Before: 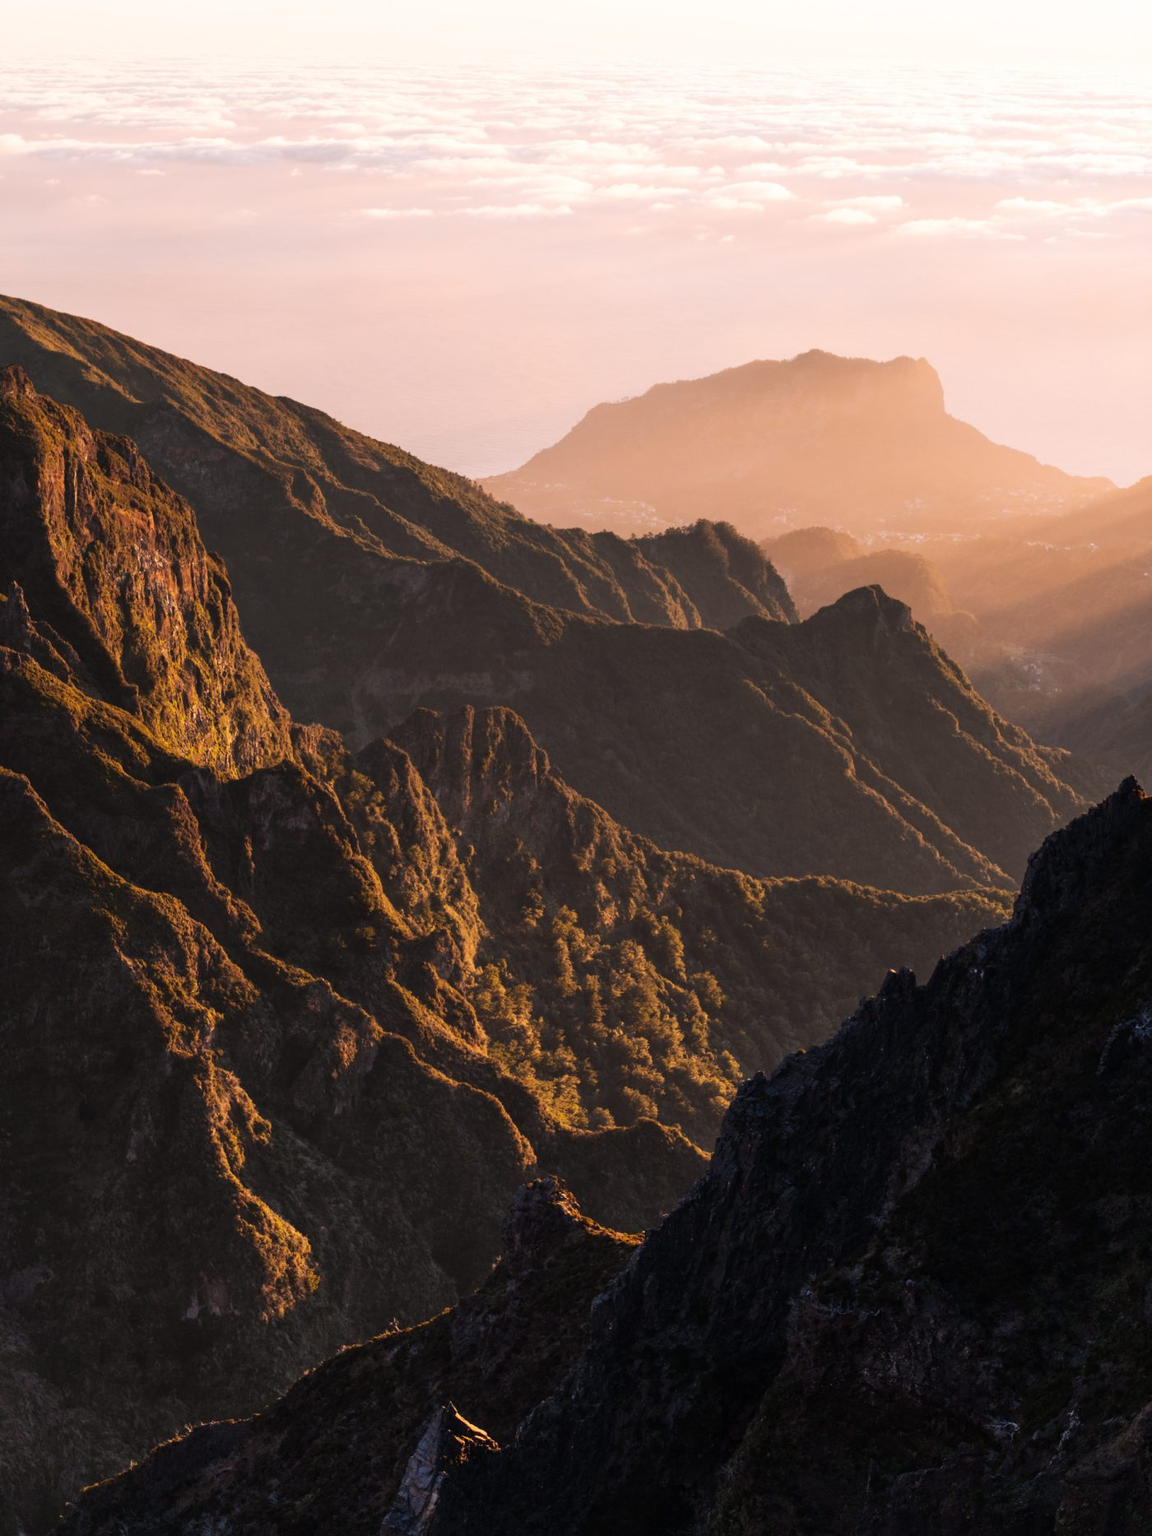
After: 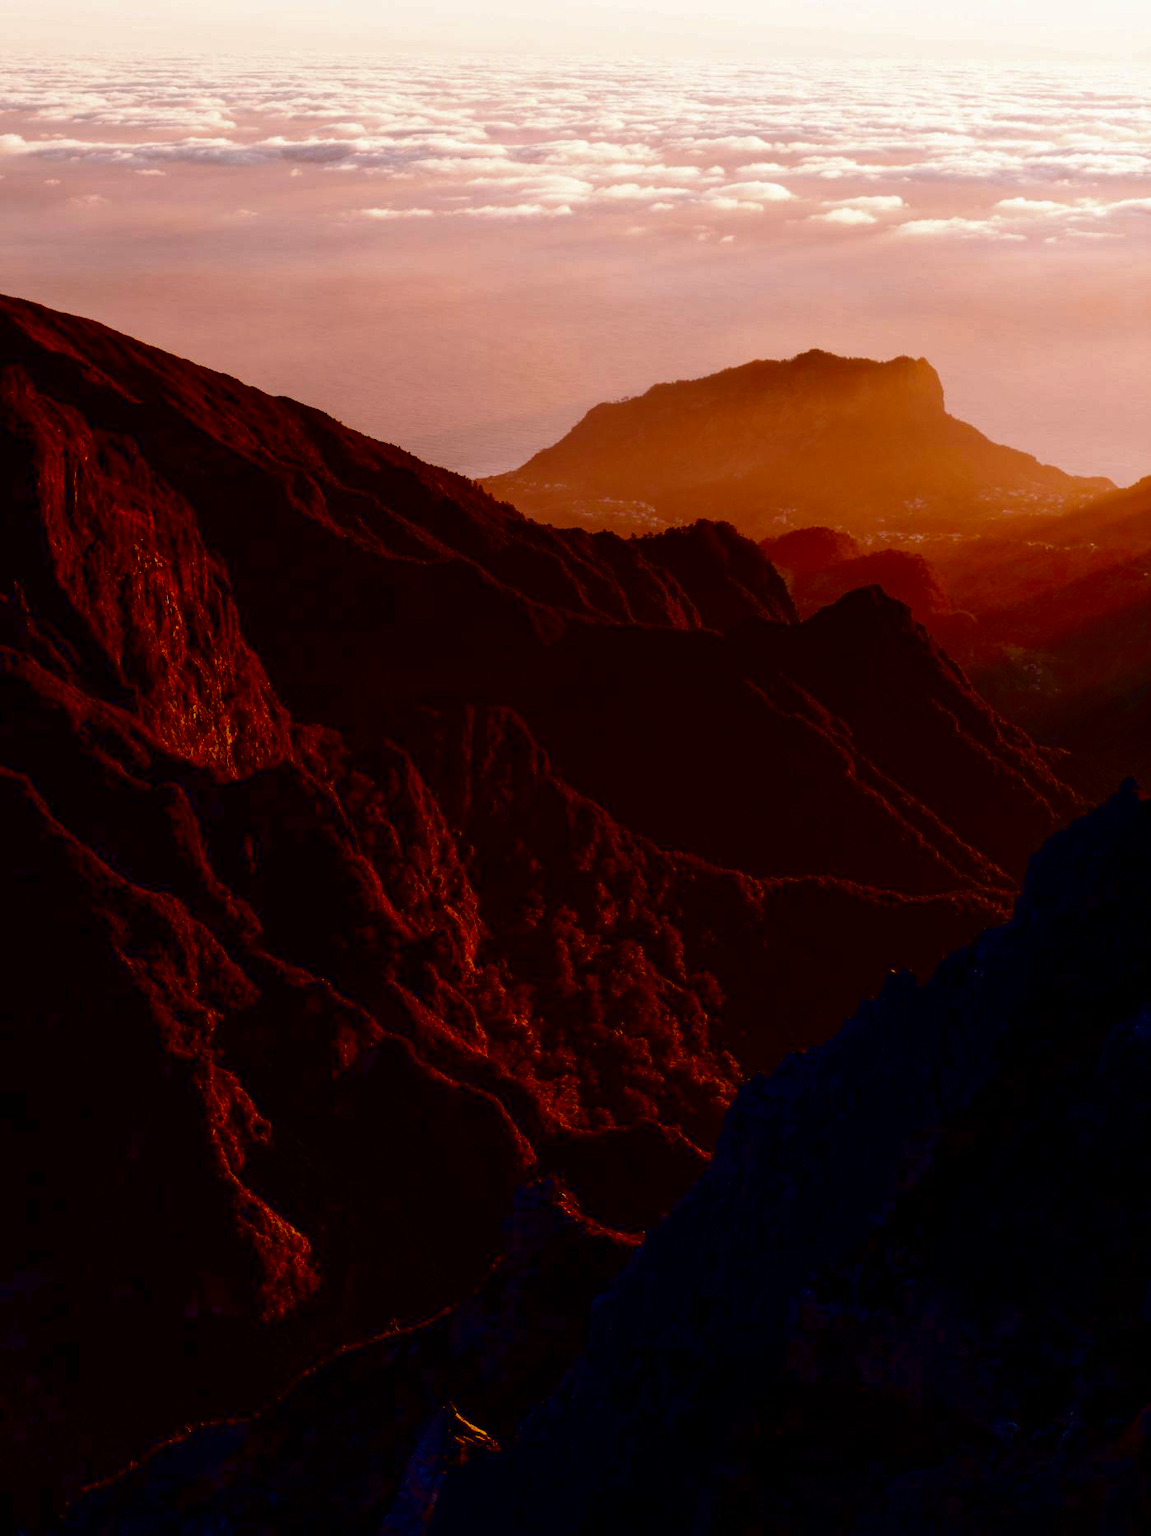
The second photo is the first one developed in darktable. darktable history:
contrast brightness saturation: brightness -0.992, saturation 0.984
